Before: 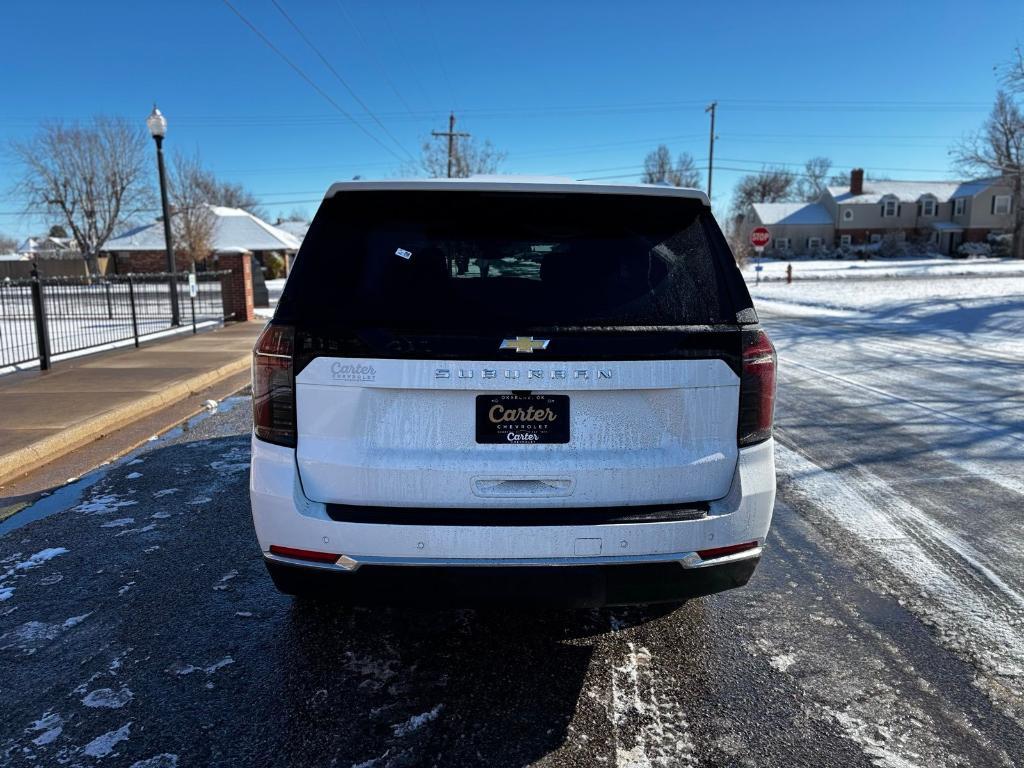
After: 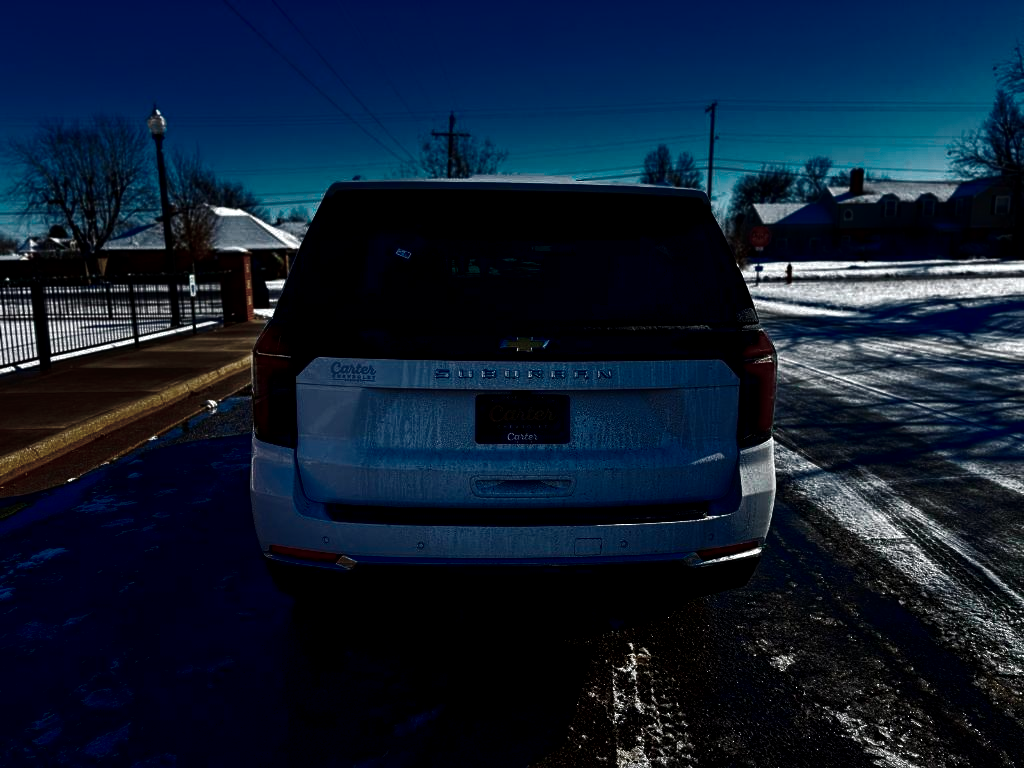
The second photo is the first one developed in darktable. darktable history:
shadows and highlights: shadows -38.57, highlights 64.69, soften with gaussian
tone curve: curves: ch0 [(0, 0) (0.081, 0.044) (0.185, 0.145) (0.283, 0.273) (0.405, 0.449) (0.495, 0.554) (0.686, 0.743) (0.826, 0.853) (0.978, 0.988)]; ch1 [(0, 0) (0.147, 0.166) (0.321, 0.362) (0.371, 0.402) (0.423, 0.426) (0.479, 0.472) (0.505, 0.497) (0.521, 0.506) (0.551, 0.546) (0.586, 0.571) (0.625, 0.638) (0.68, 0.715) (1, 1)]; ch2 [(0, 0) (0.346, 0.378) (0.404, 0.427) (0.502, 0.498) (0.531, 0.517) (0.547, 0.526) (0.582, 0.571) (0.629, 0.626) (0.717, 0.678) (1, 1)], preserve colors none
color correction: highlights b* -0.038, saturation 0.316
local contrast: highlights 101%, shadows 102%, detail 120%, midtone range 0.2
contrast brightness saturation: brightness -0.999, saturation 0.988
color balance rgb: linear chroma grading › global chroma 20.25%, perceptual saturation grading › global saturation -1.567%, perceptual saturation grading › highlights -7.024%, perceptual saturation grading › mid-tones 7.323%, perceptual saturation grading › shadows 3.649%, global vibrance 20%
color zones: curves: ch0 [(0.25, 0.5) (0.423, 0.5) (0.443, 0.5) (0.521, 0.756) (0.568, 0.5) (0.576, 0.5) (0.75, 0.5)]; ch1 [(0.25, 0.5) (0.423, 0.5) (0.443, 0.5) (0.539, 0.873) (0.624, 0.565) (0.631, 0.5) (0.75, 0.5)]
tone equalizer: edges refinement/feathering 500, mask exposure compensation -1.57 EV, preserve details no
